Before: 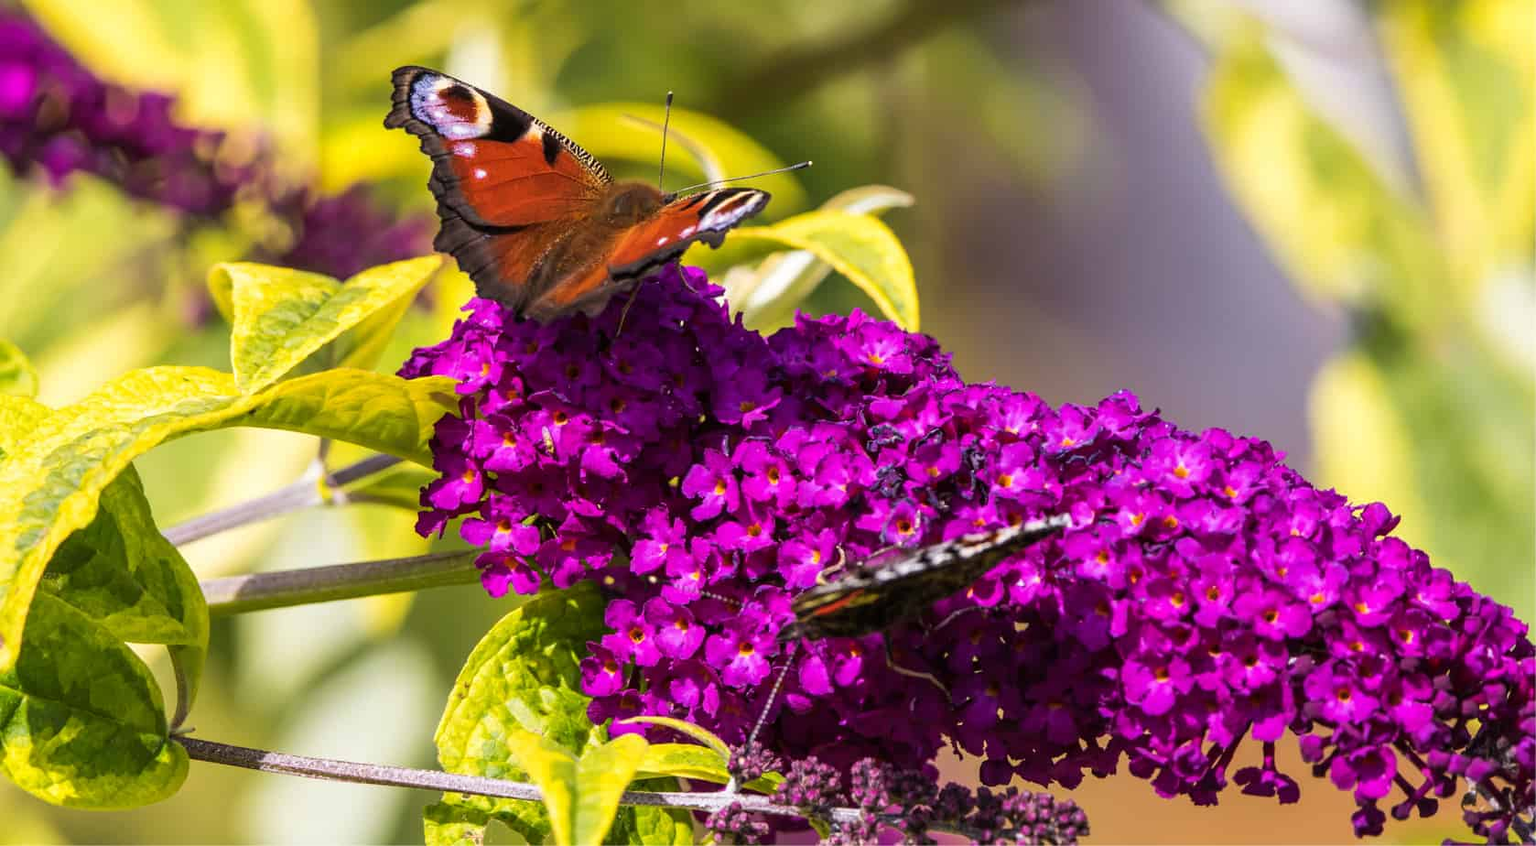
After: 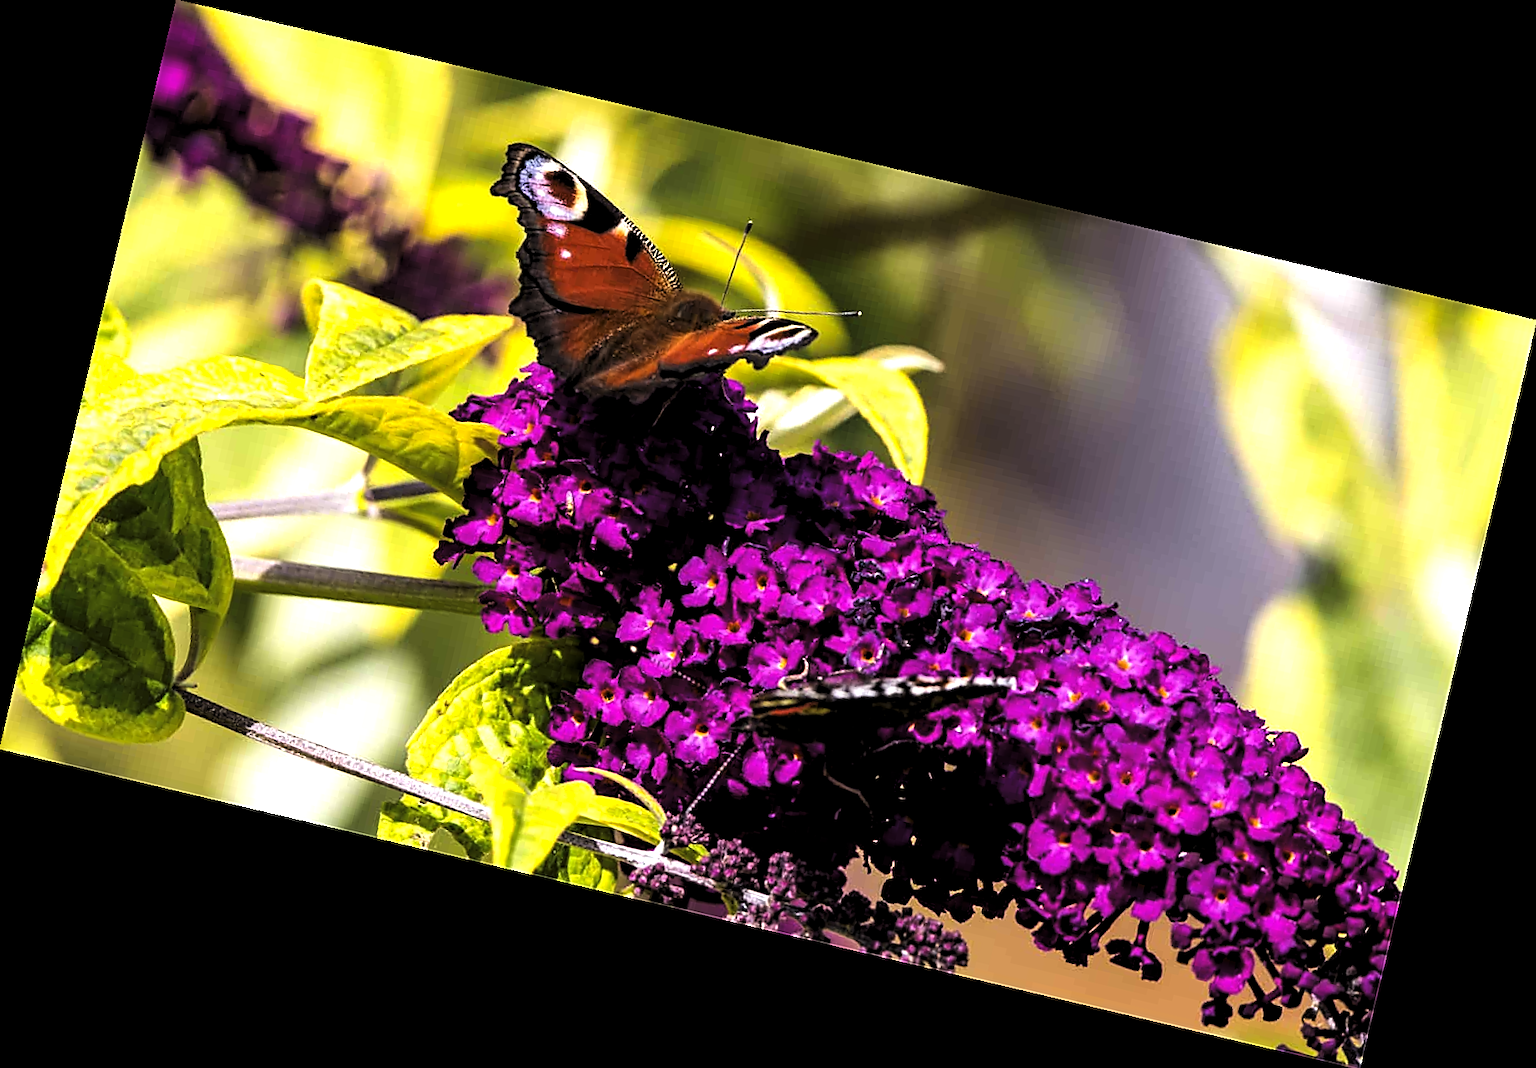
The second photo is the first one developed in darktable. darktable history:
levels: levels [0.129, 0.519, 0.867]
rotate and perspective: rotation 13.27°, automatic cropping off
sharpen: on, module defaults
